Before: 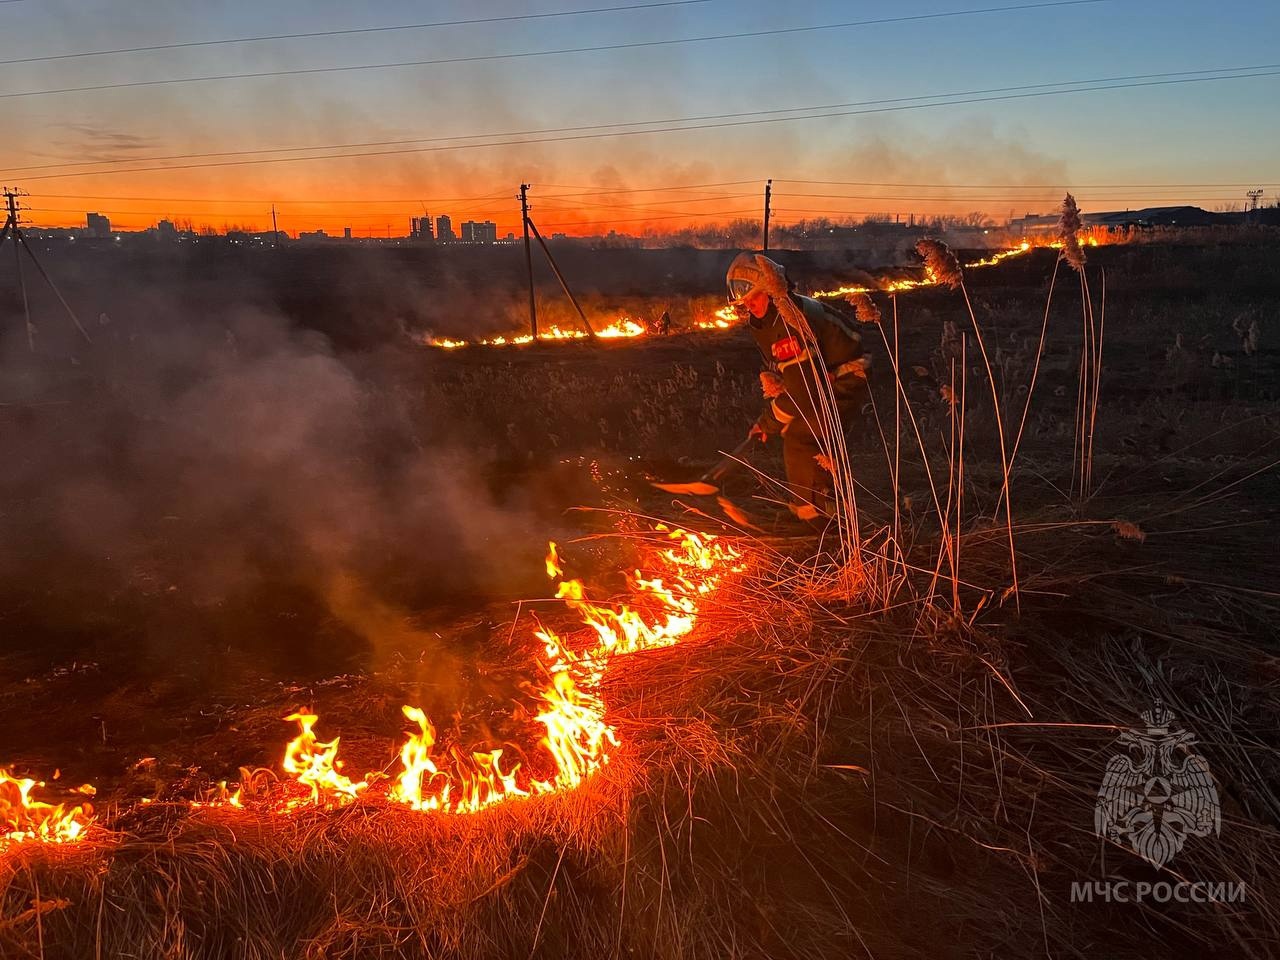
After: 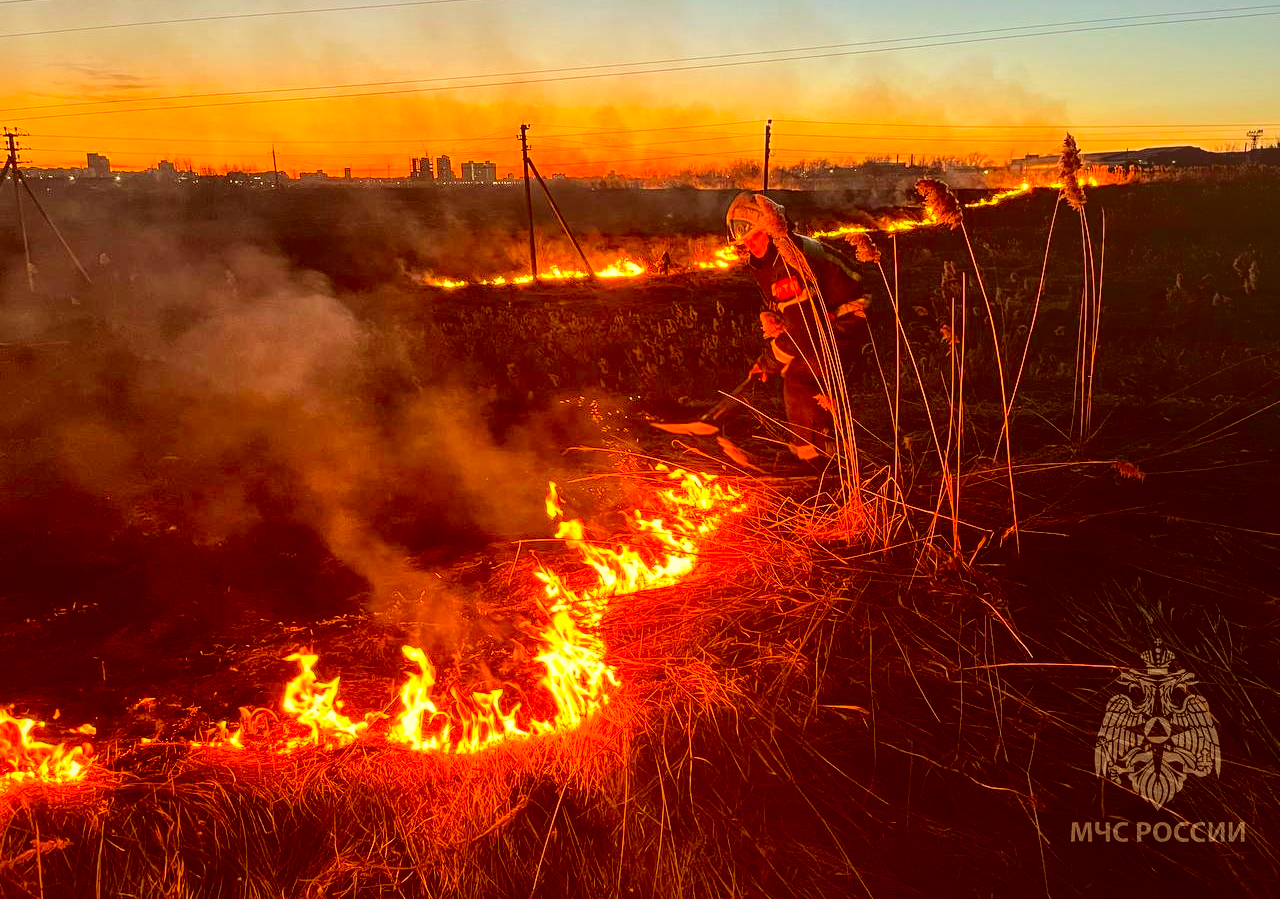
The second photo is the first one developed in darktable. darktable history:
color correction: highlights a* 1.17, highlights b* 24.82, shadows a* 16.24, shadows b* 24.7
local contrast: highlights 46%, shadows 3%, detail 99%
crop and rotate: top 6.342%
exposure: exposure 0.6 EV, compensate highlight preservation false
tone curve: curves: ch0 [(0, 0) (0.003, 0) (0.011, 0.002) (0.025, 0.004) (0.044, 0.007) (0.069, 0.015) (0.1, 0.025) (0.136, 0.04) (0.177, 0.09) (0.224, 0.152) (0.277, 0.239) (0.335, 0.335) (0.399, 0.43) (0.468, 0.524) (0.543, 0.621) (0.623, 0.712) (0.709, 0.789) (0.801, 0.871) (0.898, 0.951) (1, 1)], color space Lab, independent channels, preserve colors none
color balance rgb: perceptual saturation grading › global saturation 39.025%
